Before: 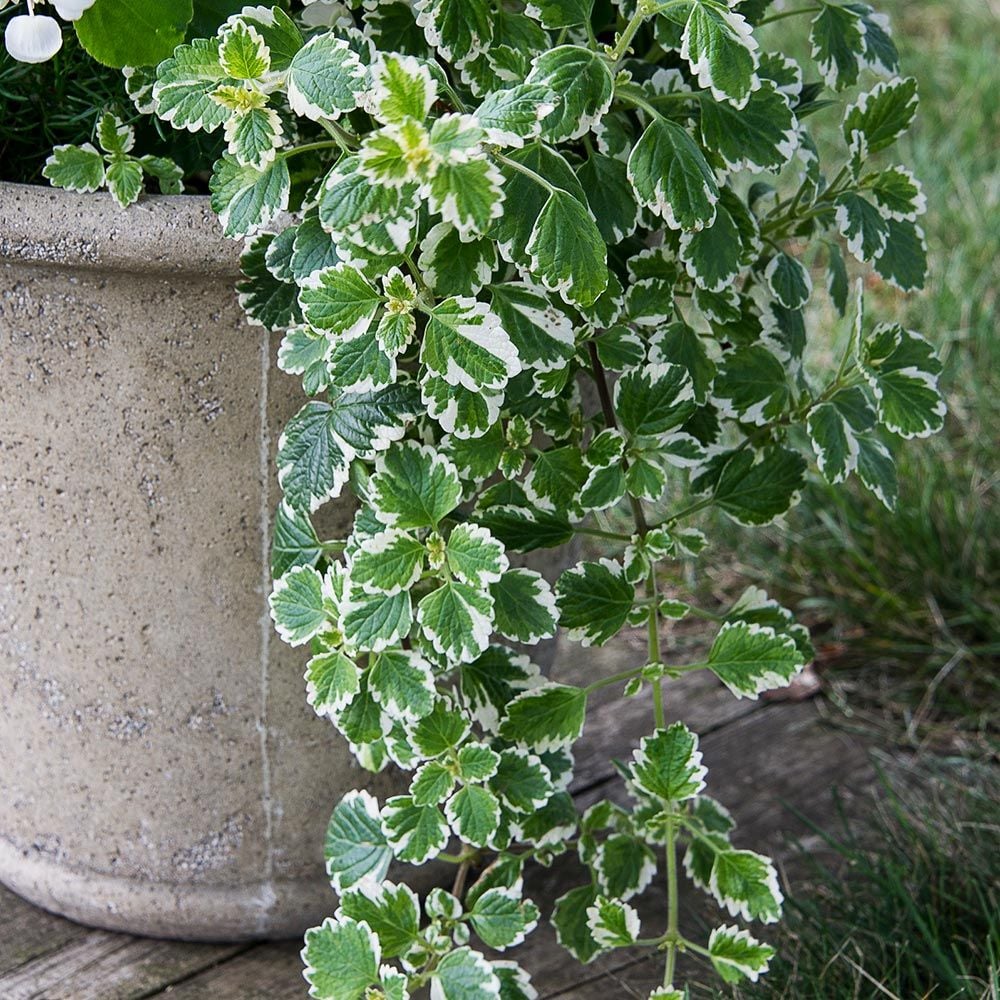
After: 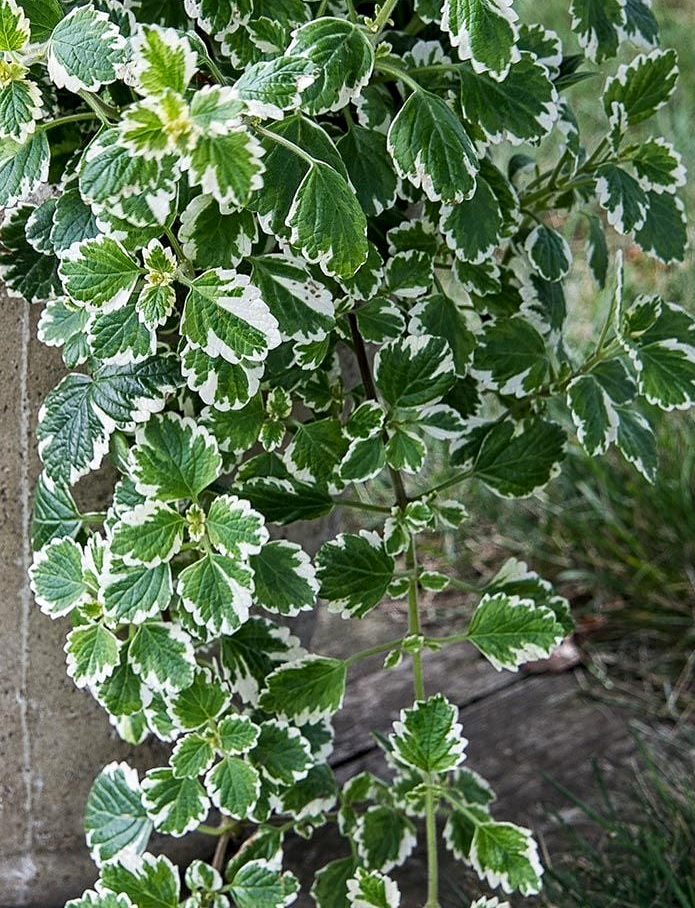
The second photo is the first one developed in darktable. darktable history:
contrast equalizer: octaves 7, y [[0.509, 0.514, 0.523, 0.542, 0.578, 0.603], [0.5 ×6], [0.509, 0.514, 0.523, 0.542, 0.578, 0.603], [0.001, 0.002, 0.003, 0.005, 0.01, 0.013], [0.001, 0.002, 0.003, 0.005, 0.01, 0.013]]
crop and rotate: left 24.034%, top 2.838%, right 6.406%, bottom 6.299%
